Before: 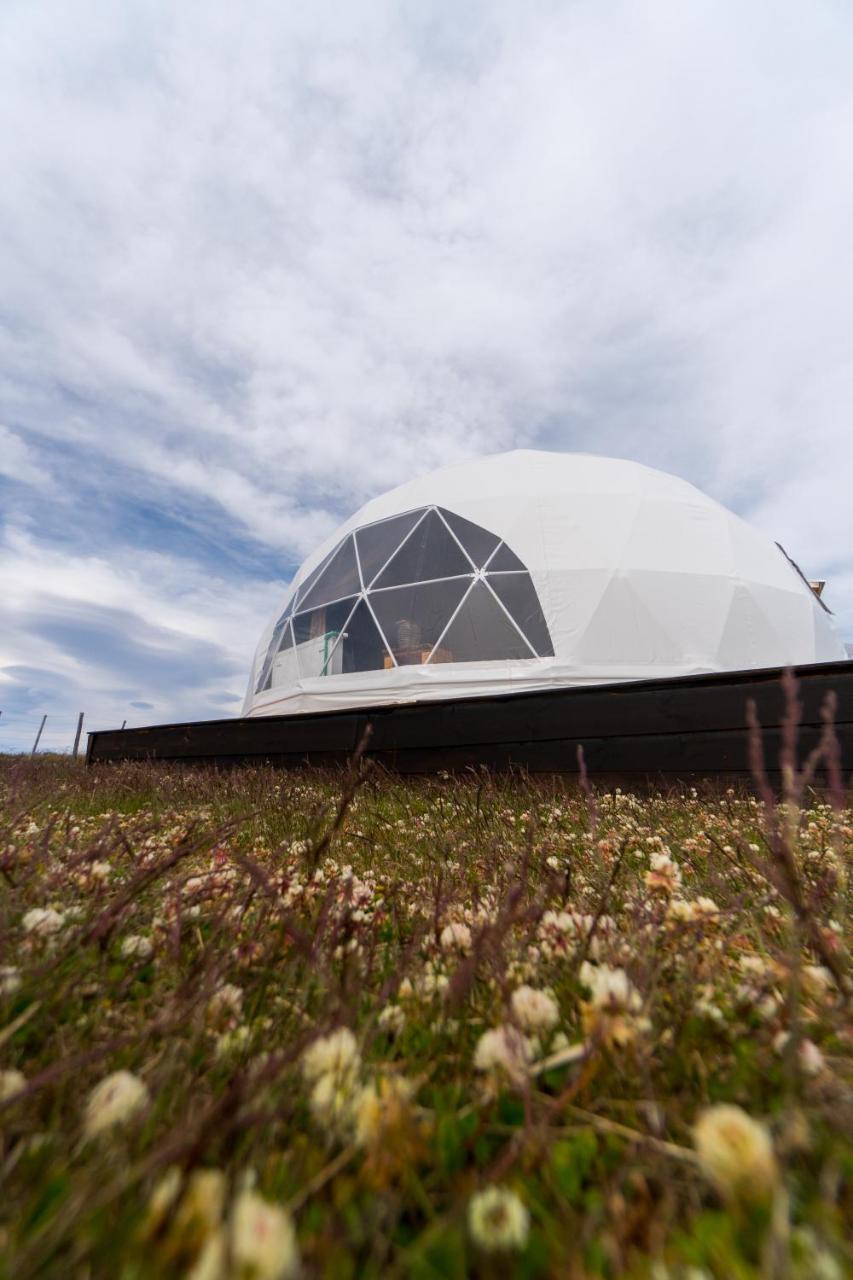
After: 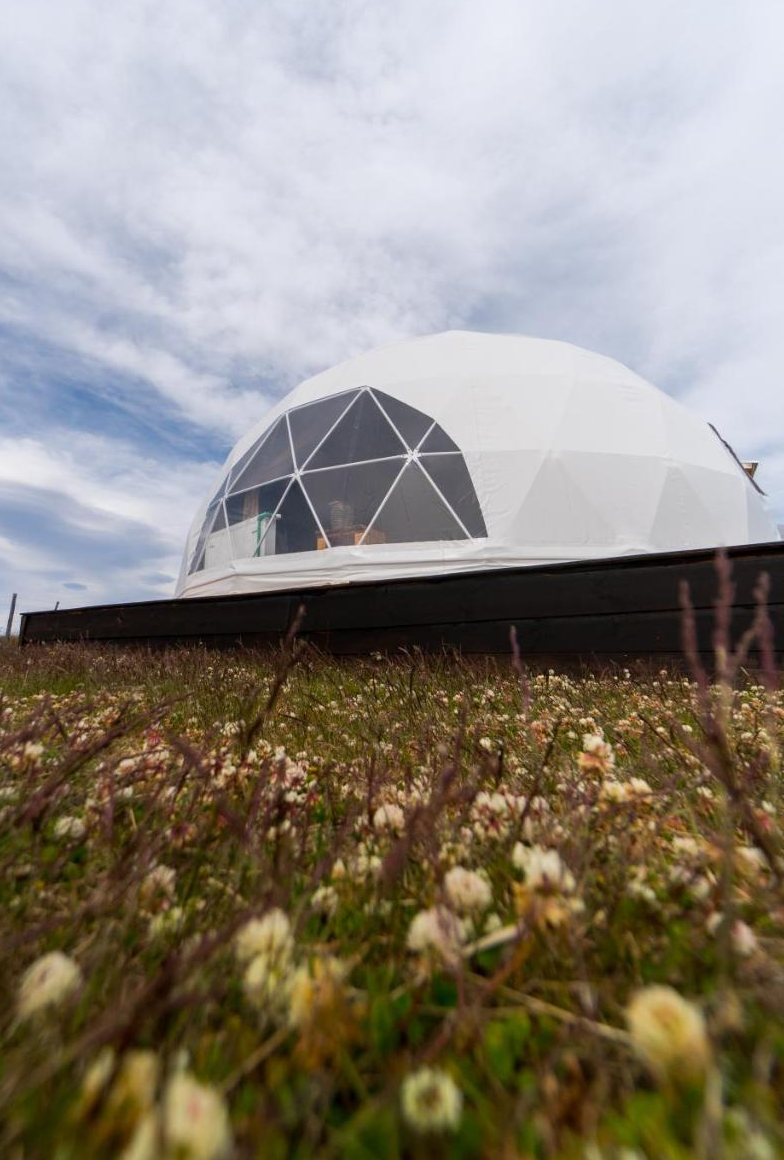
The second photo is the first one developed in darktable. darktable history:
crop and rotate: left 8.032%, top 9.345%
